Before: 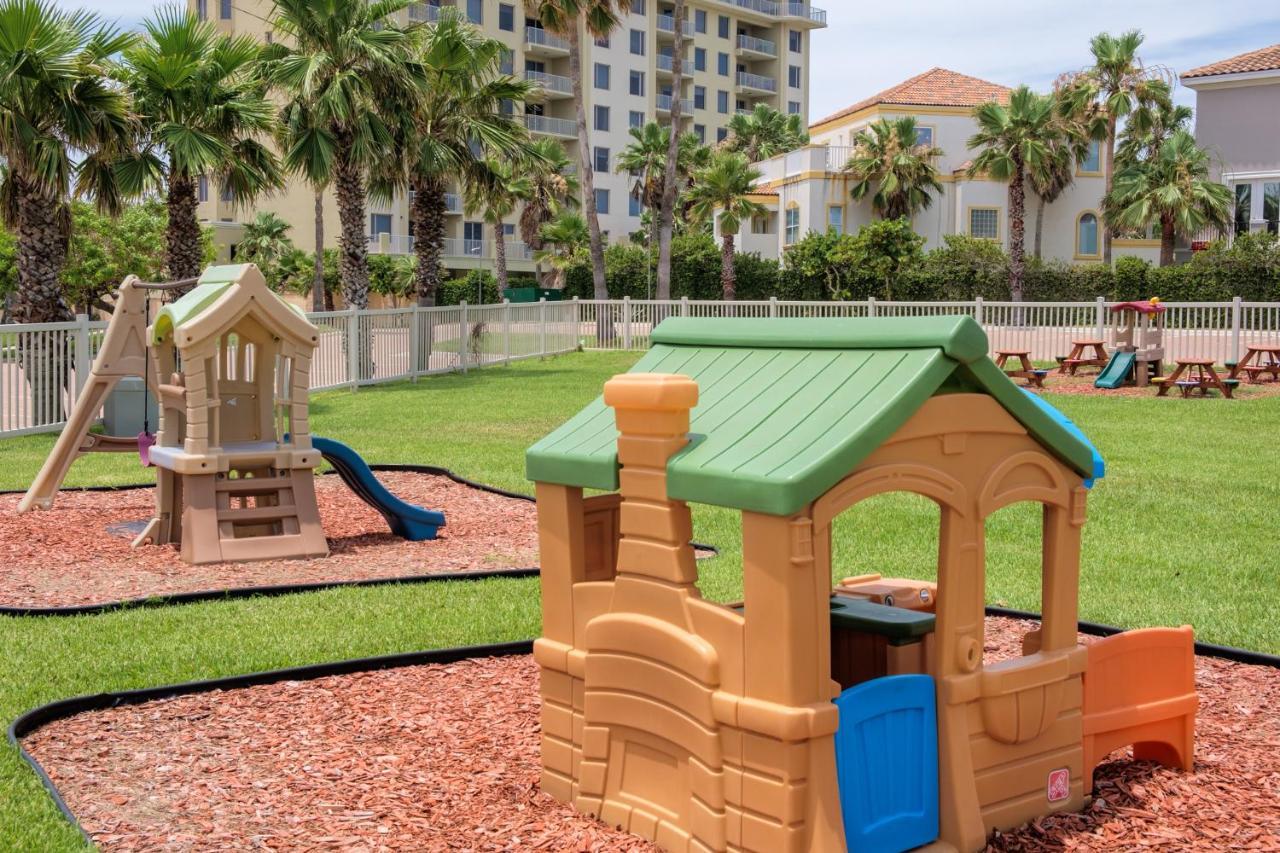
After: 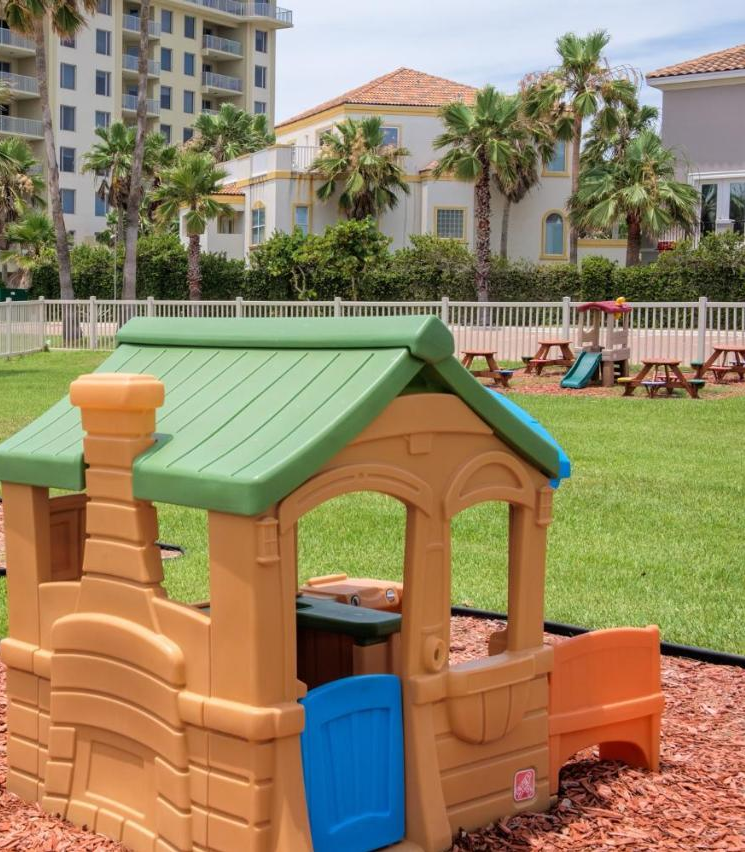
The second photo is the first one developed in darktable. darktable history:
crop: left 41.759%
